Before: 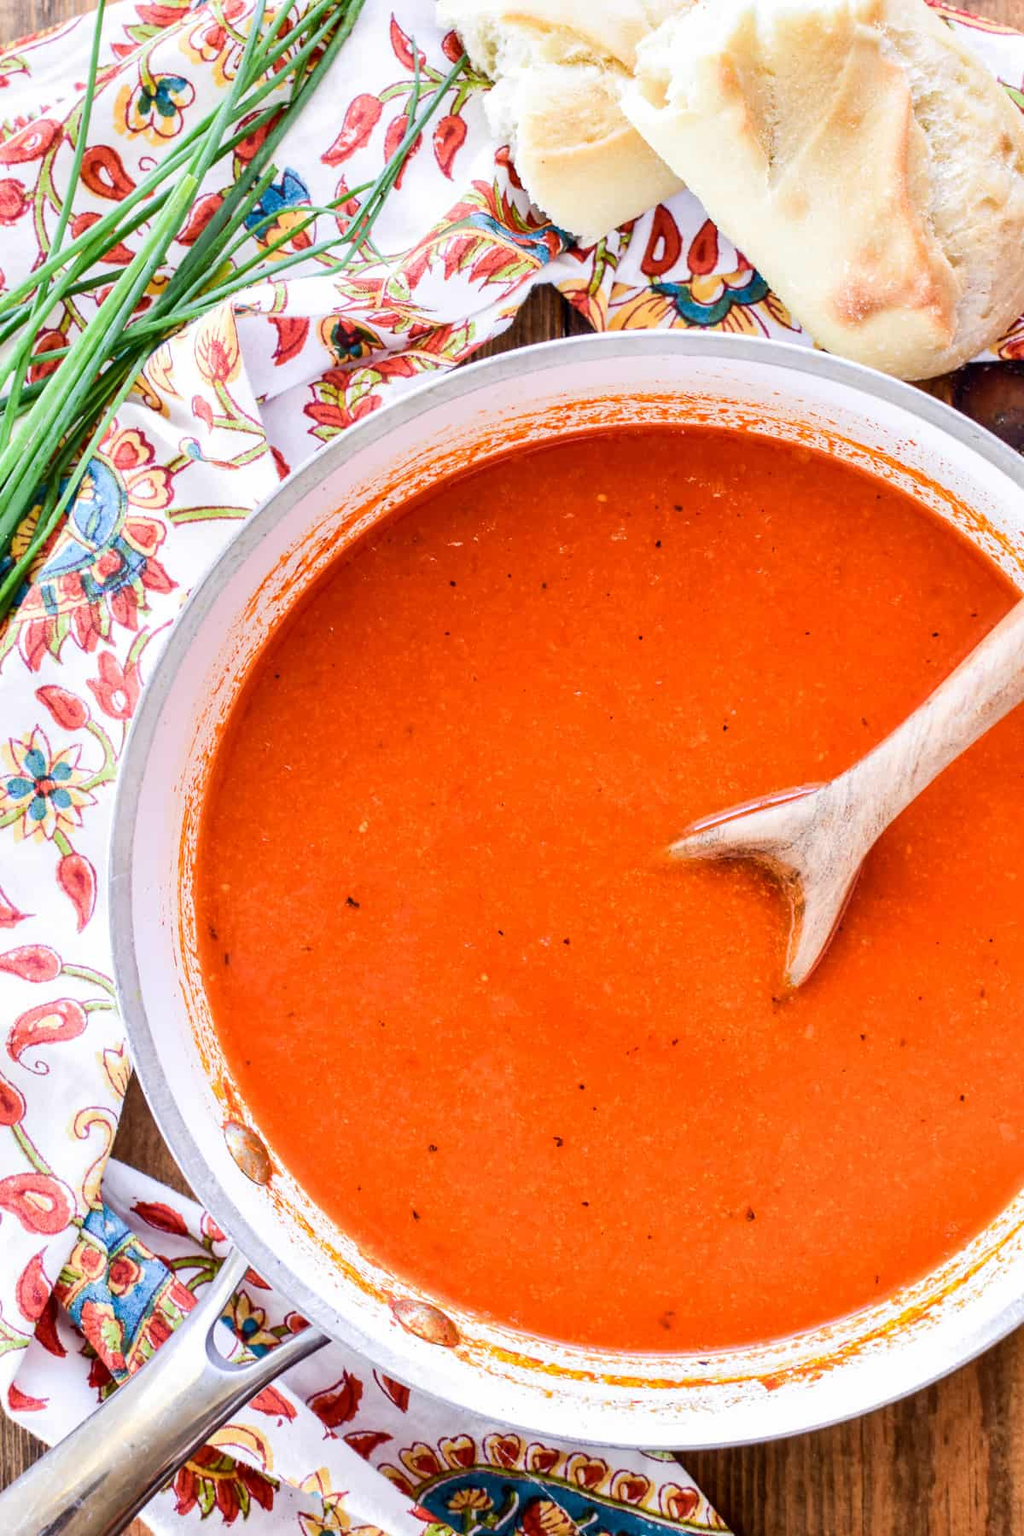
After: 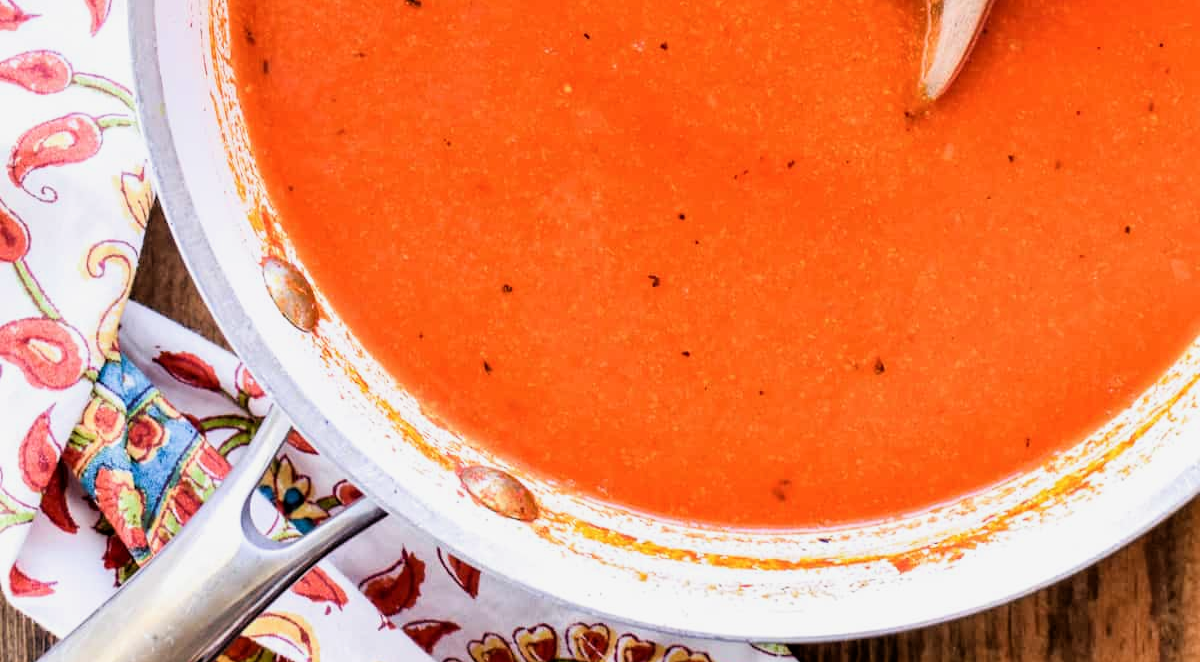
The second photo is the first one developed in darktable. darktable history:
filmic rgb: black relative exposure -4.91 EV, white relative exposure 2.84 EV, hardness 3.7
exposure: exposure -0.04 EV, compensate highlight preservation false
crop and rotate: top 58.754%, bottom 4.426%
